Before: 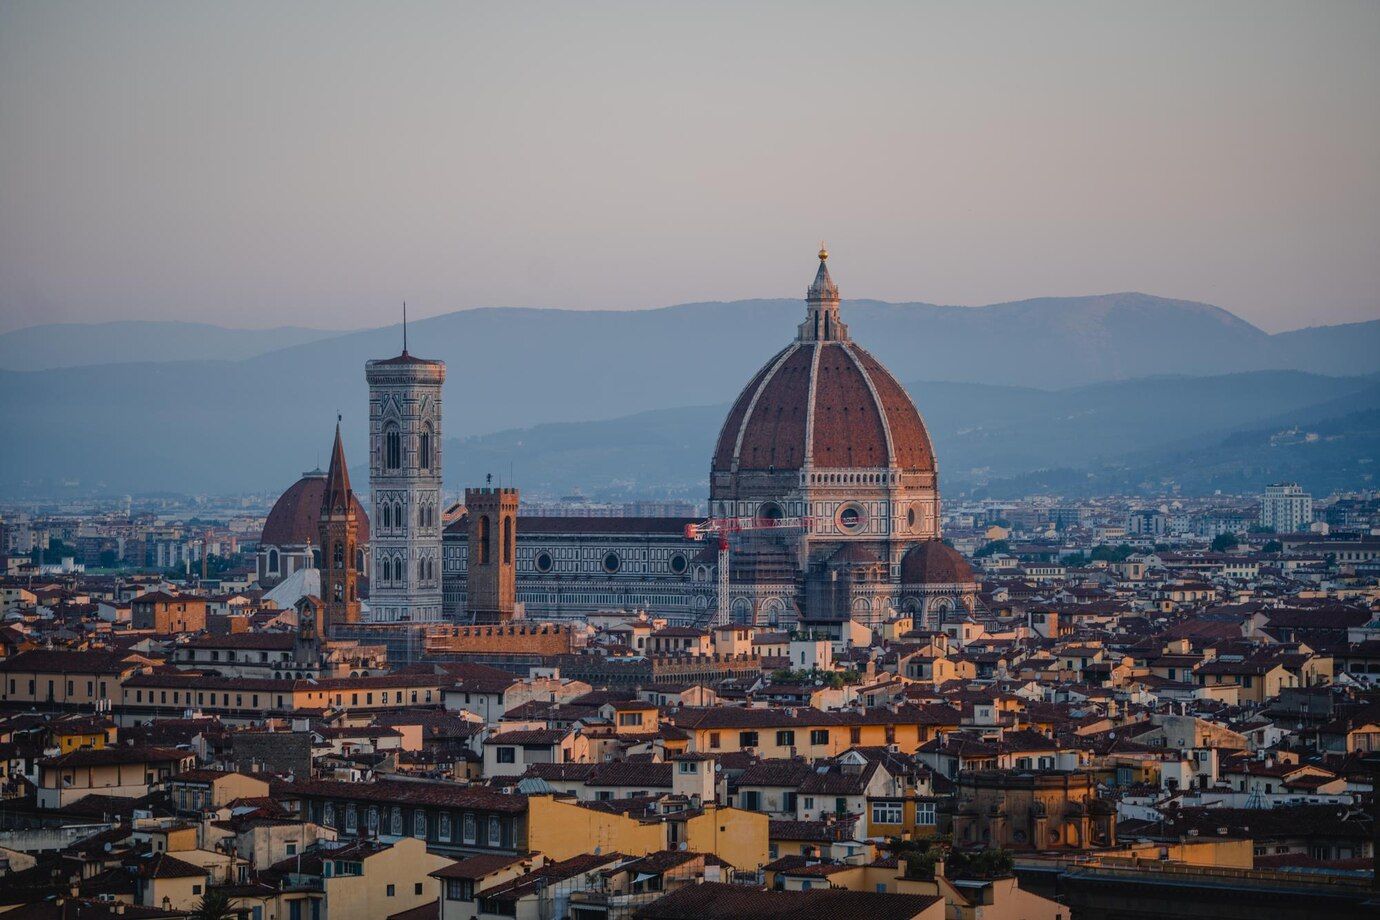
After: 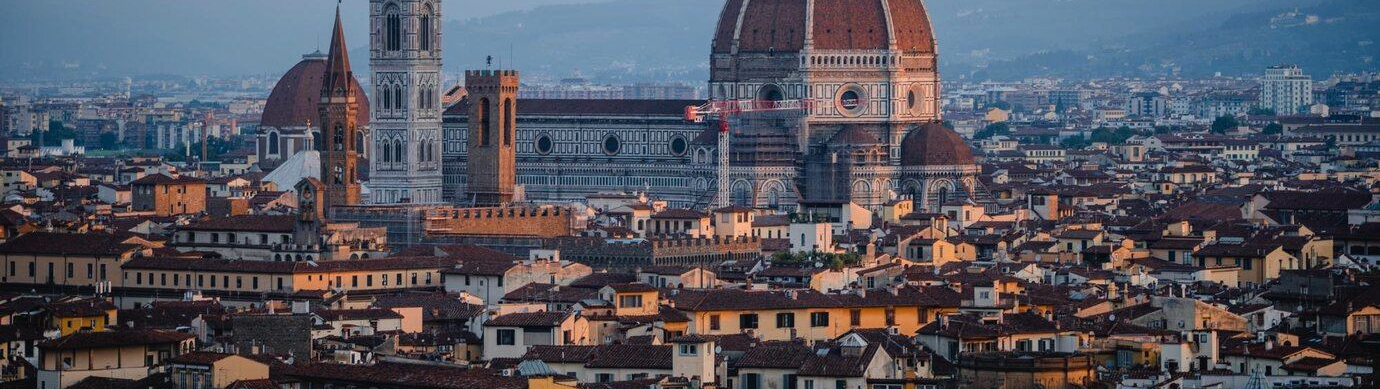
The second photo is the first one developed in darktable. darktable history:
tone equalizer: -8 EV -0.431 EV, -7 EV -0.355 EV, -6 EV -0.368 EV, -5 EV -0.256 EV, -3 EV 0.218 EV, -2 EV 0.313 EV, -1 EV 0.403 EV, +0 EV 0.408 EV
crop: top 45.446%, bottom 12.173%
